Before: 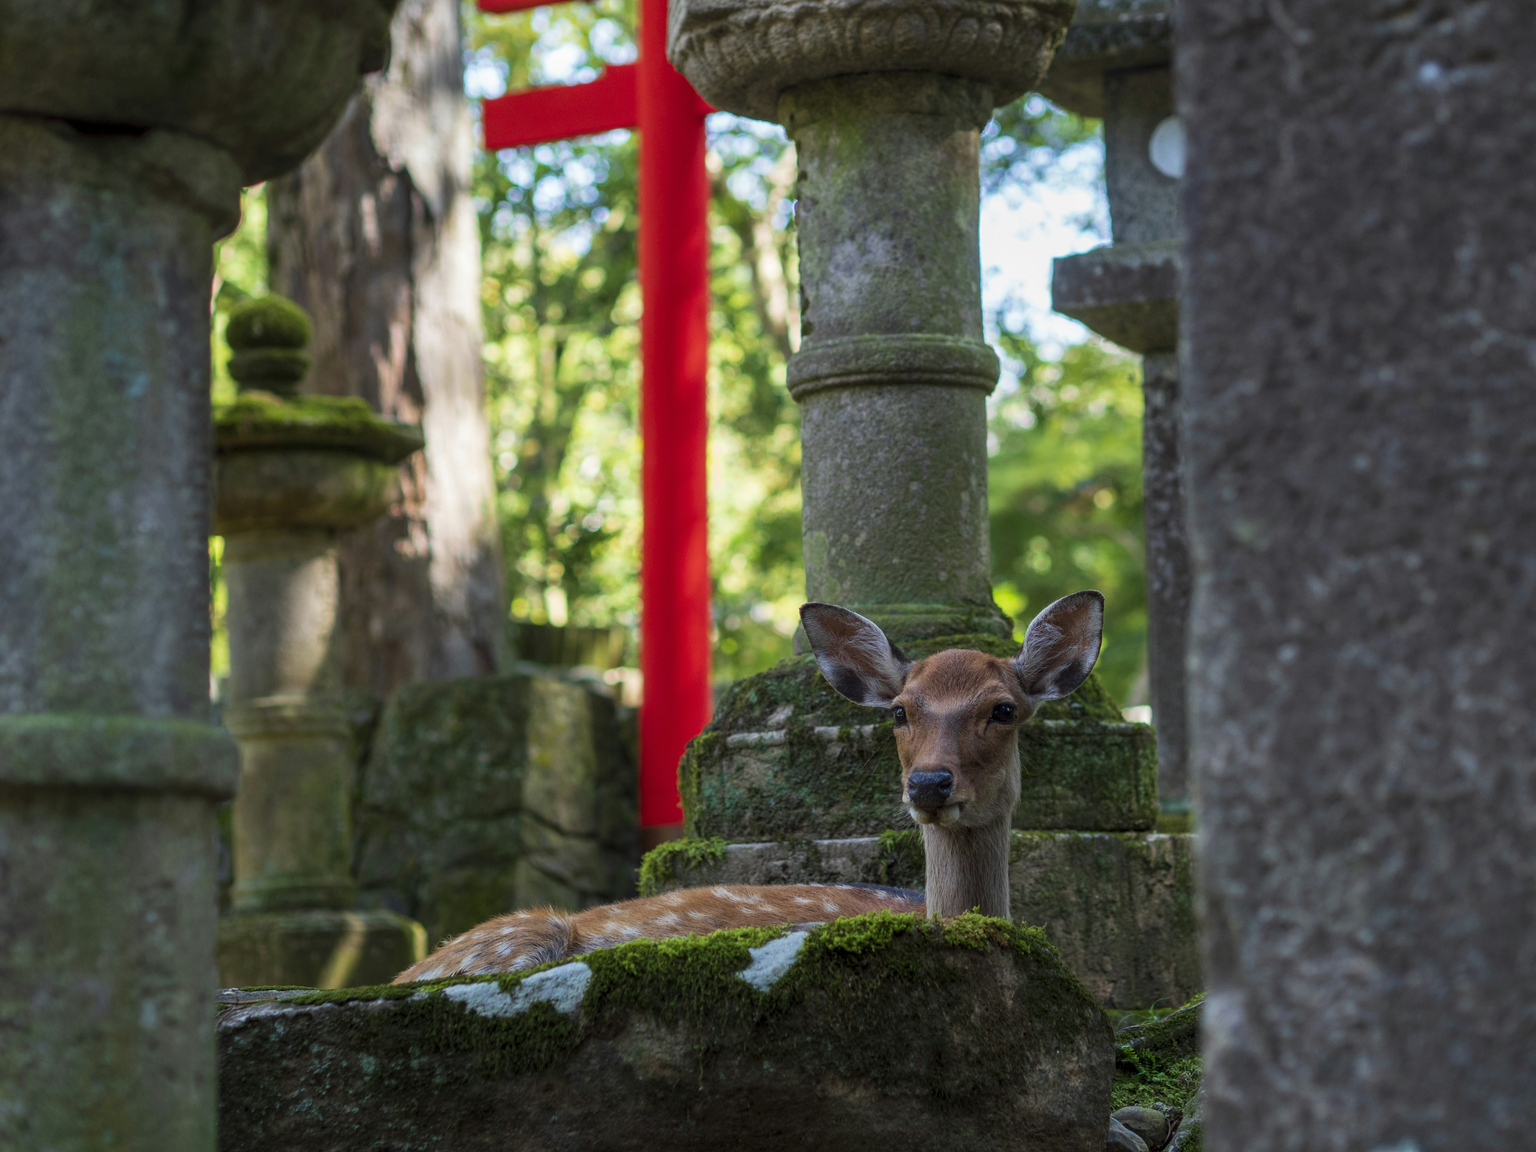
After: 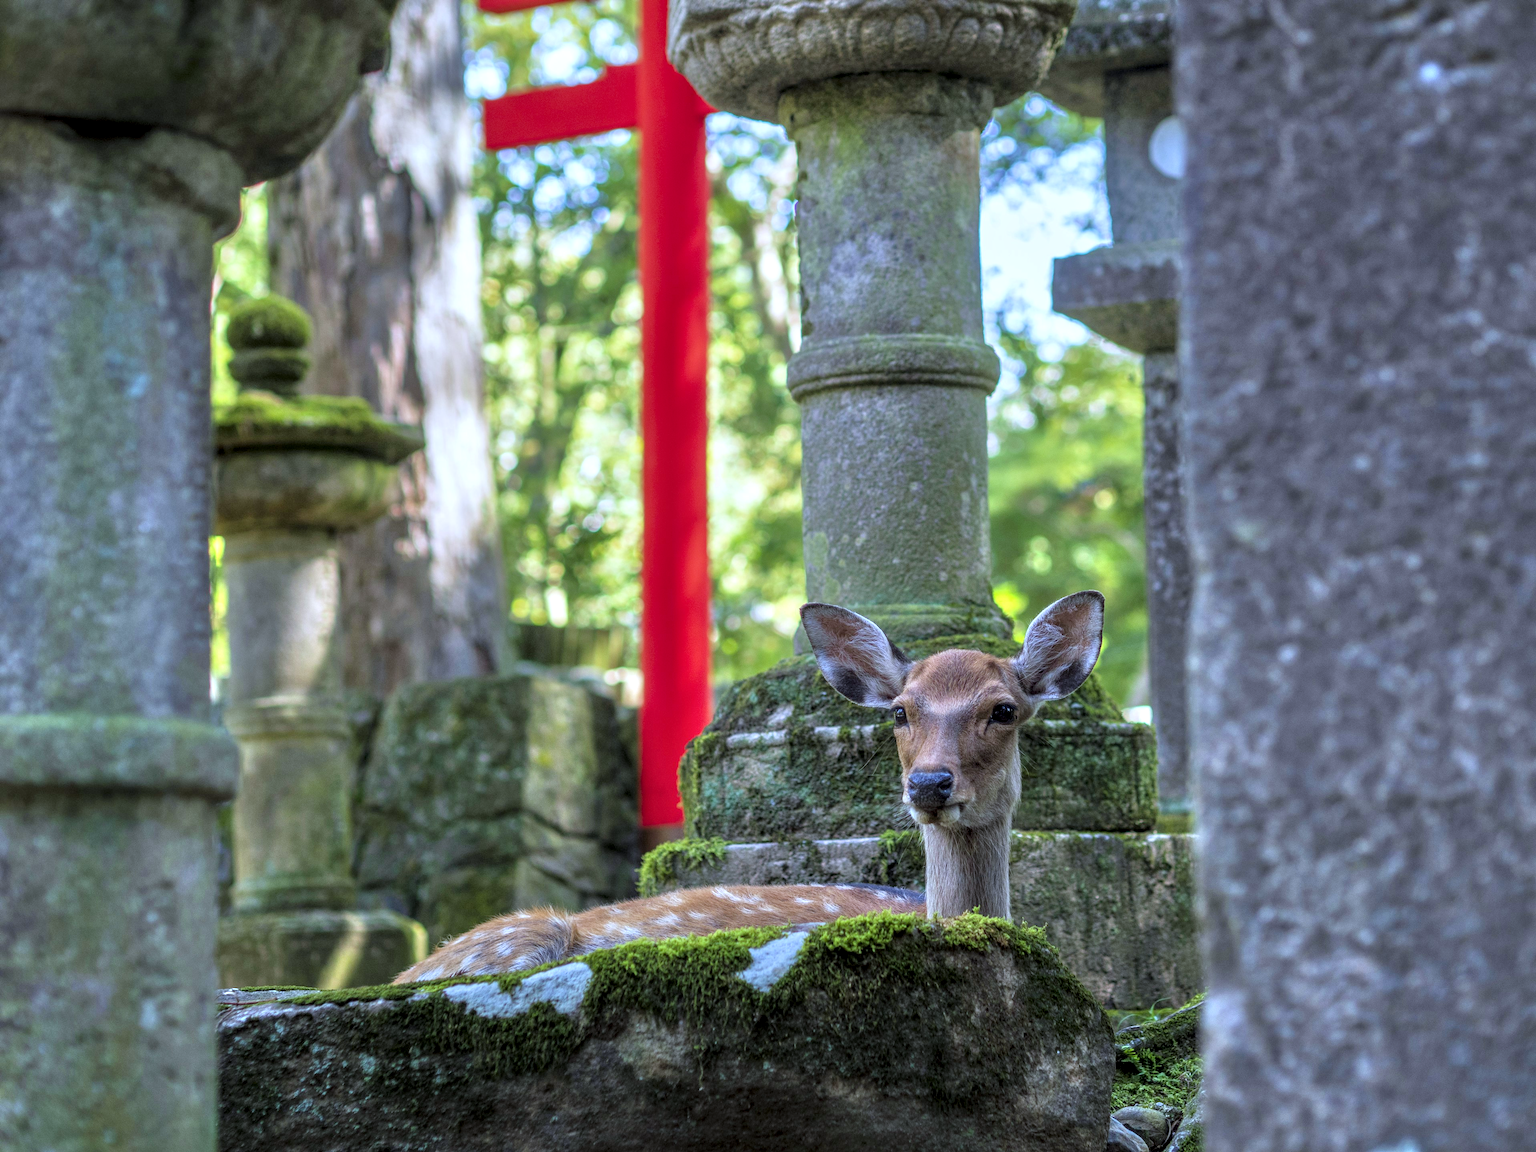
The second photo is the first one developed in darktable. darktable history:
white balance: red 0.948, green 1.02, blue 1.176
tone equalizer: -7 EV 0.15 EV, -6 EV 0.6 EV, -5 EV 1.15 EV, -4 EV 1.33 EV, -3 EV 1.15 EV, -2 EV 0.6 EV, -1 EV 0.15 EV, mask exposure compensation -0.5 EV
local contrast: on, module defaults
